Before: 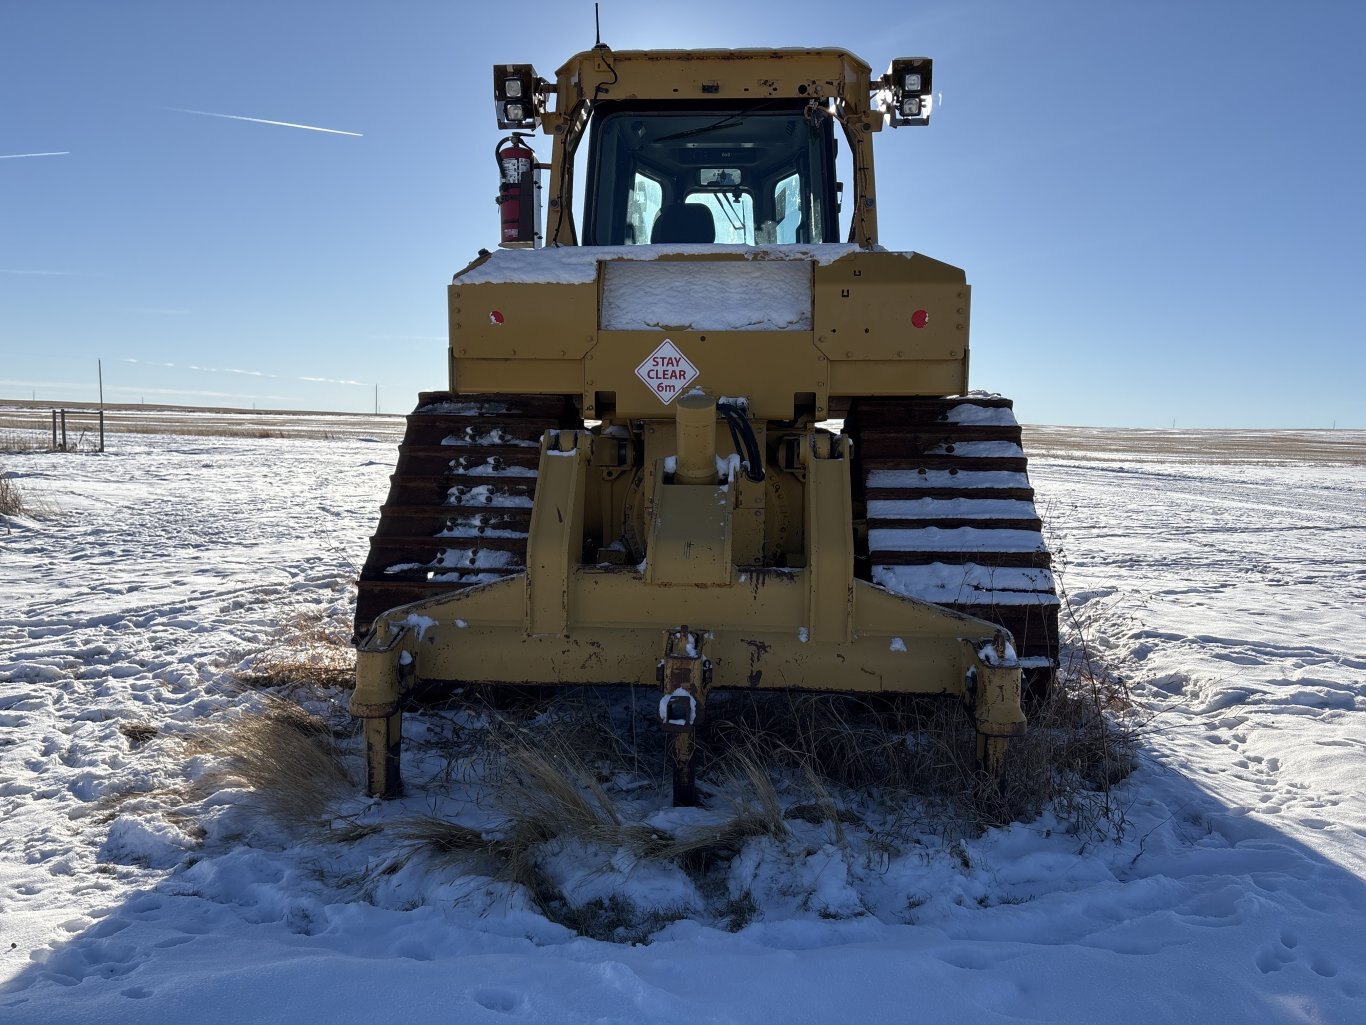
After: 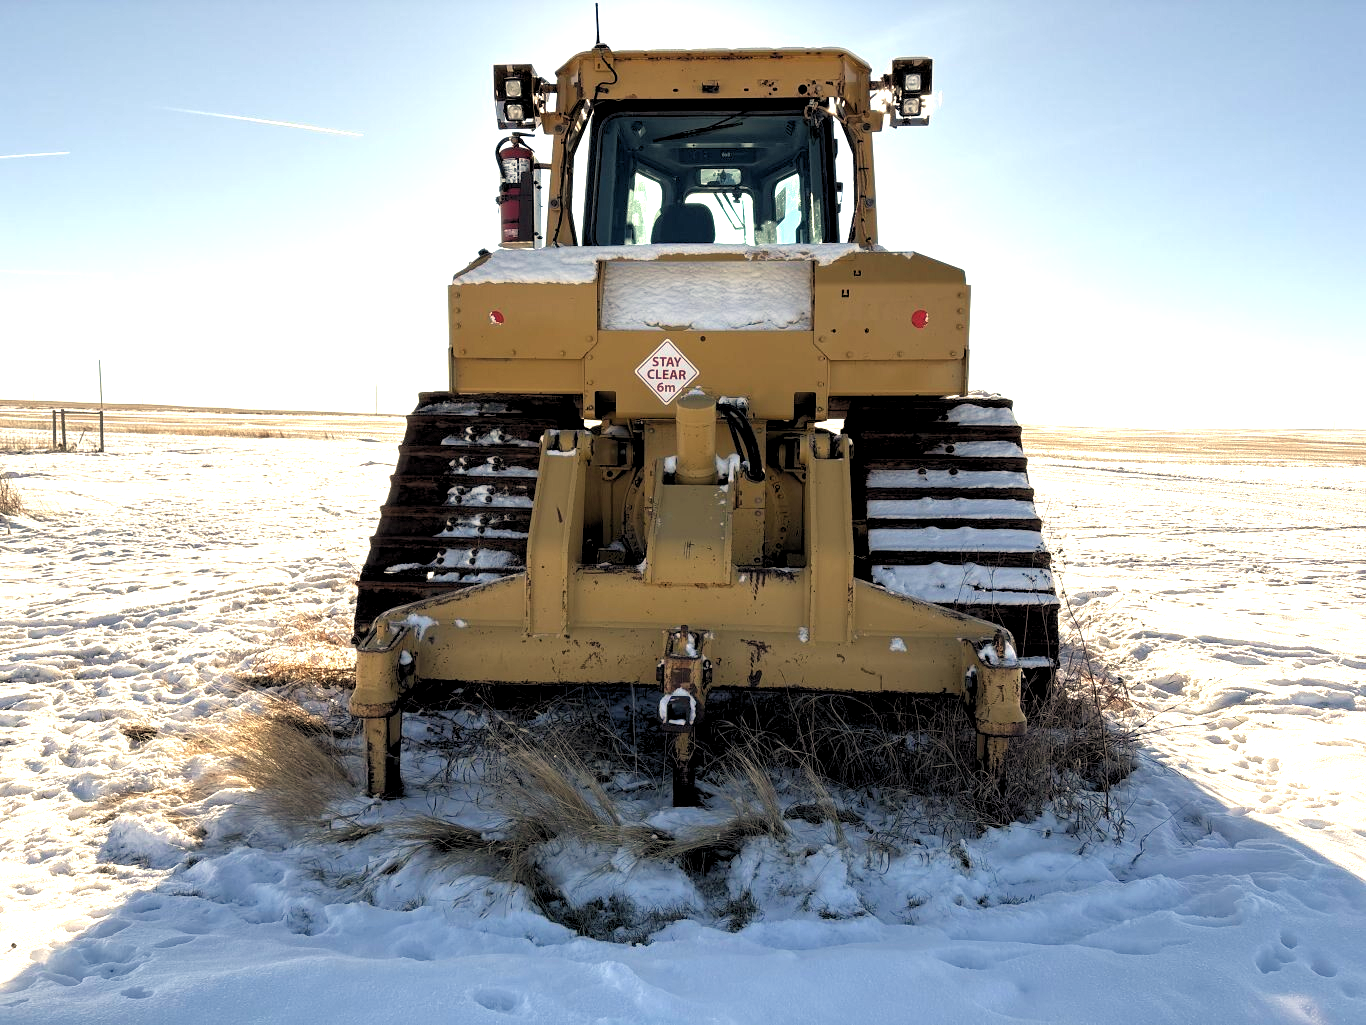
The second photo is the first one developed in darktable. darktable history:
exposure: black level correction 0, exposure 1.1 EV, compensate exposure bias true, compensate highlight preservation false
white balance: red 1.123, blue 0.83
rgb levels: levels [[0.01, 0.419, 0.839], [0, 0.5, 1], [0, 0.5, 1]]
